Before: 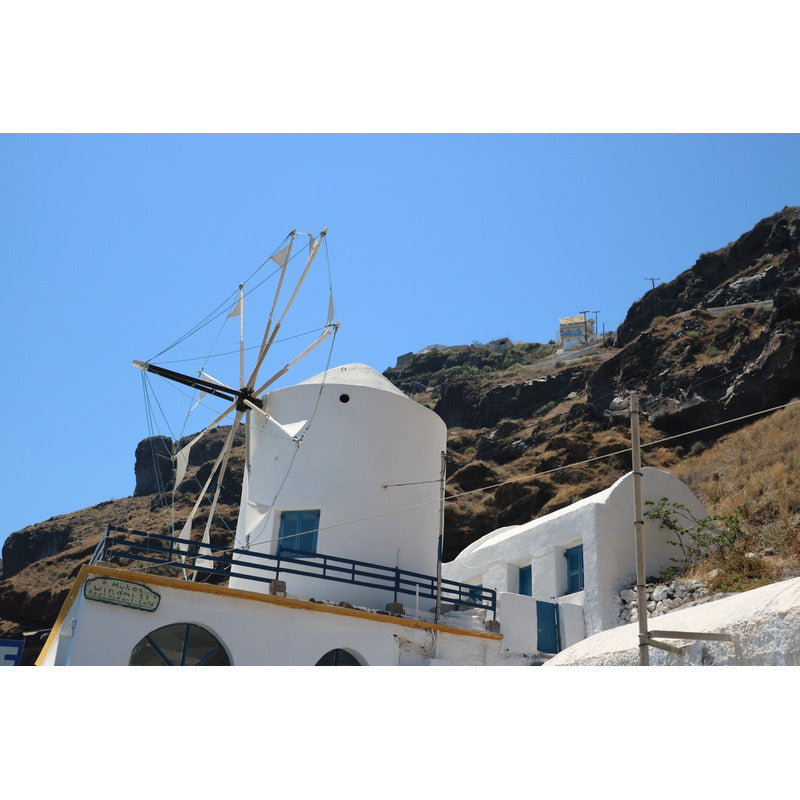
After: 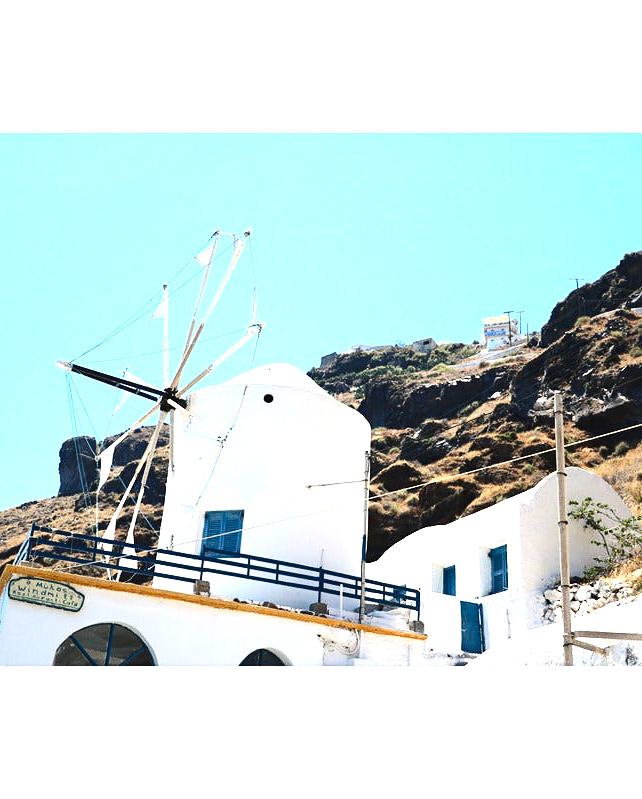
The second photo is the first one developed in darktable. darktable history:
contrast brightness saturation: contrast 0.201, brightness -0.111, saturation 0.095
exposure: black level correction 0, exposure 1.745 EV, compensate exposure bias true, compensate highlight preservation false
crop and rotate: left 9.528%, right 10.213%
sharpen: amount 0.21
